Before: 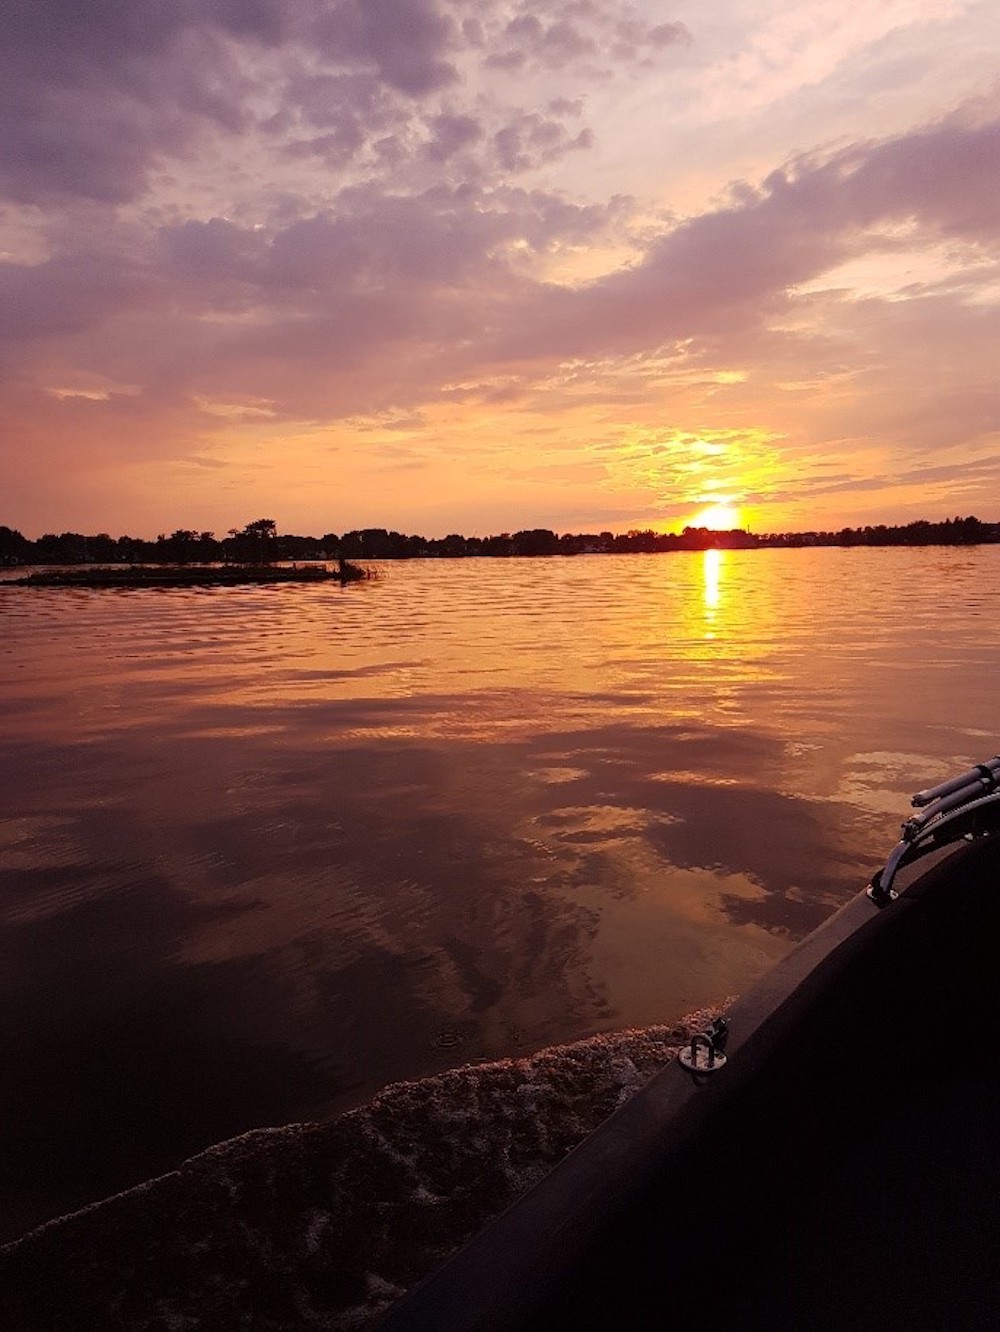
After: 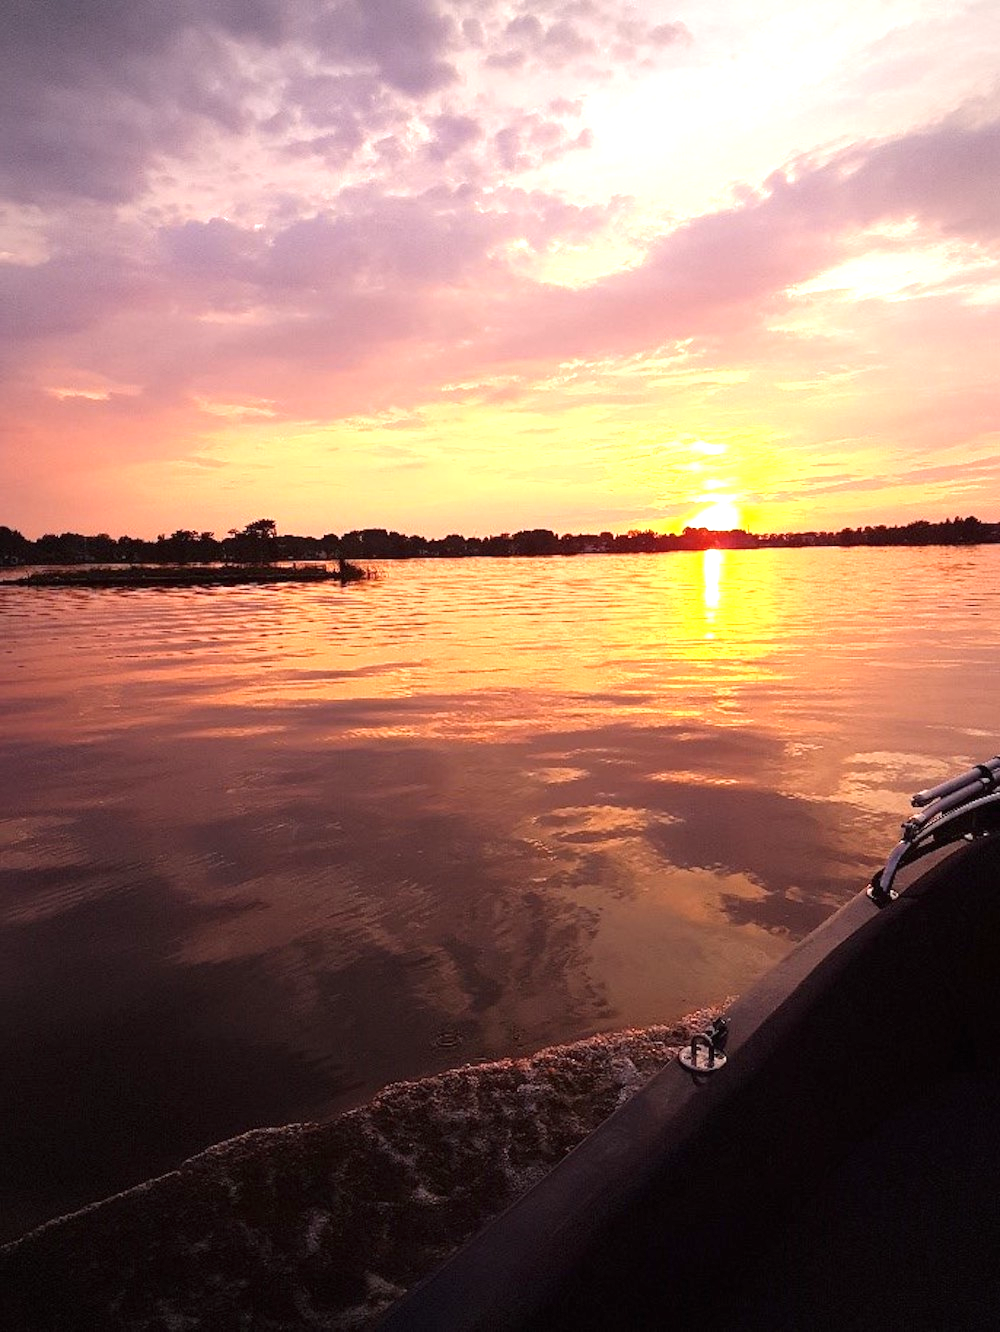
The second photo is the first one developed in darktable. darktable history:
exposure: black level correction 0, exposure 1 EV, compensate highlight preservation false
vignetting: fall-off radius 60.91%, brightness -0.47
